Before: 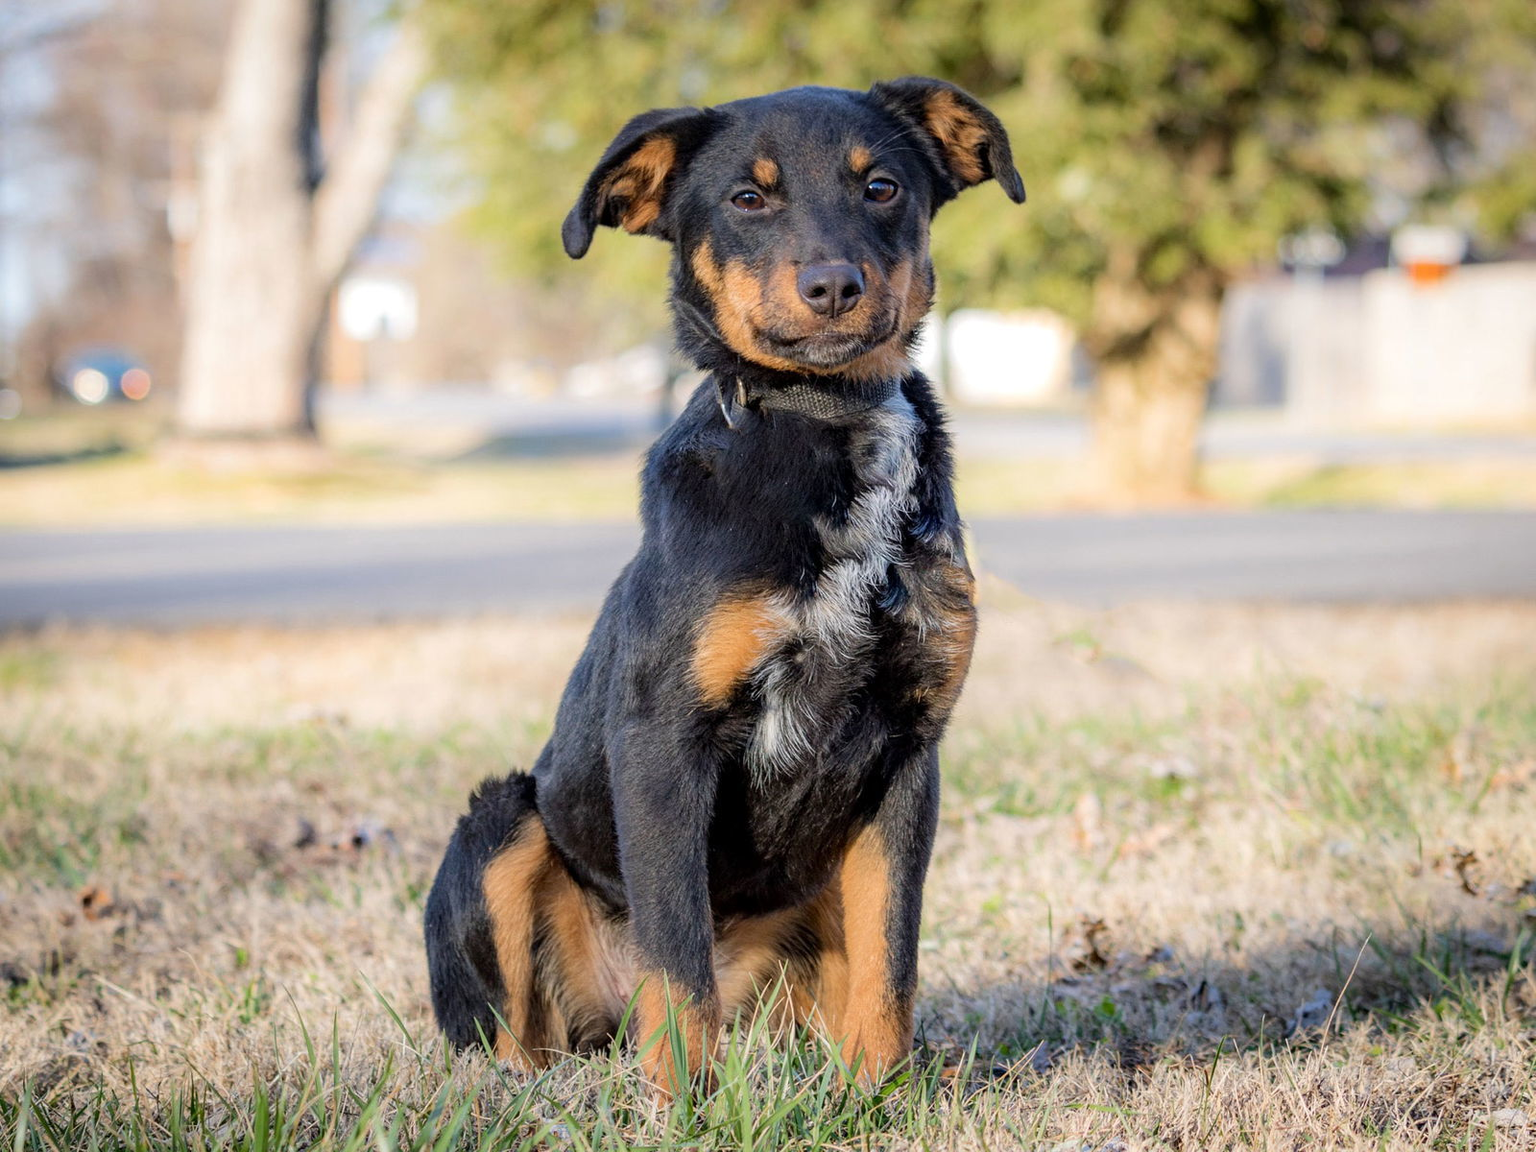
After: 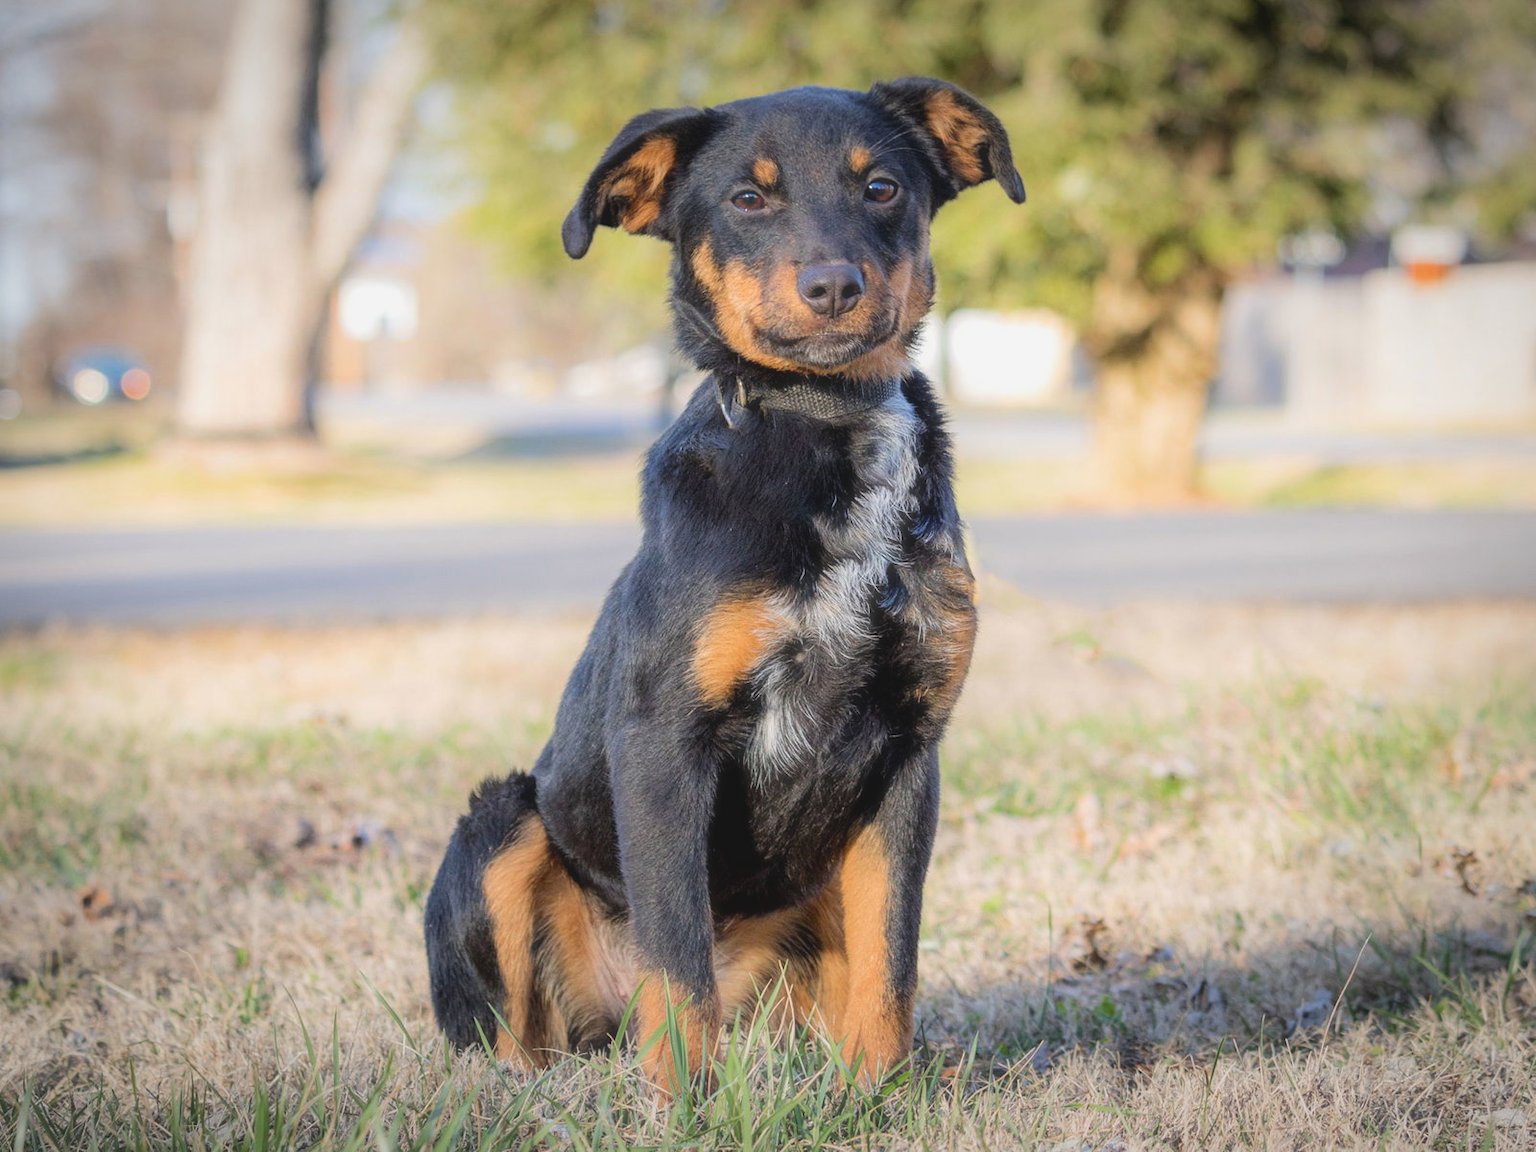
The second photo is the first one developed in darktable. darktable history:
contrast equalizer: y [[0.518, 0.517, 0.501, 0.5, 0.5, 0.5], [0.5 ×6], [0.5 ×6], [0 ×6], [0 ×6]]
vignetting: fall-off radius 100%, width/height ratio 1.337
contrast brightness saturation: contrast -0.1, brightness 0.05, saturation 0.08
haze removal: strength -0.1, adaptive false
